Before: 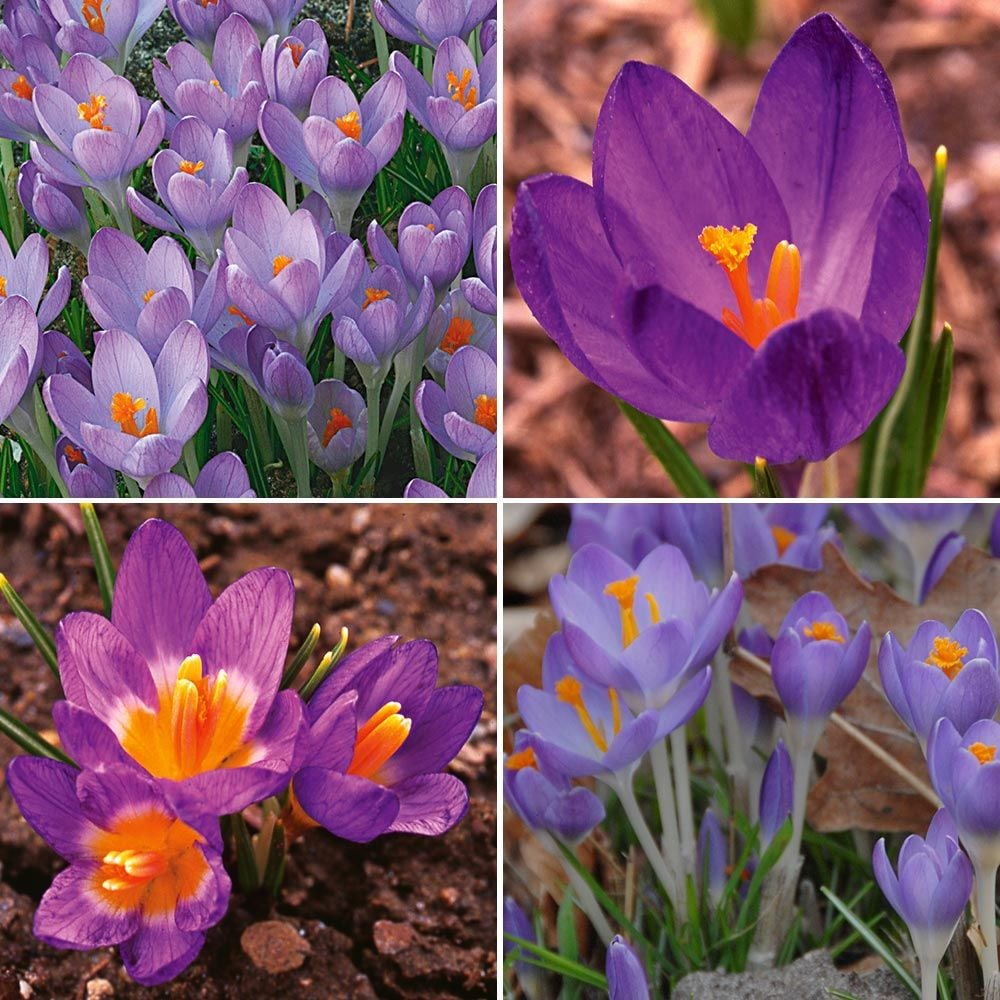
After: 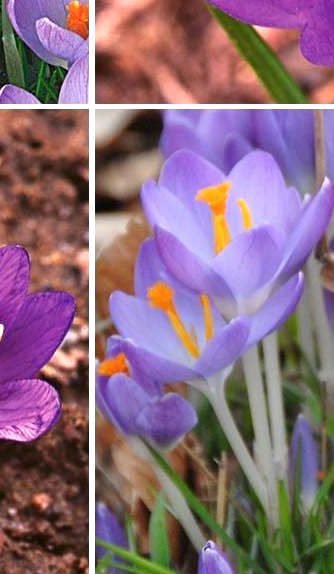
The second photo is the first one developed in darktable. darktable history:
exposure: black level correction 0, exposure 0.696 EV, compensate highlight preservation false
shadows and highlights: shadows -29.88, highlights 29.83
crop: left 40.855%, top 39.483%, right 25.74%, bottom 3.021%
